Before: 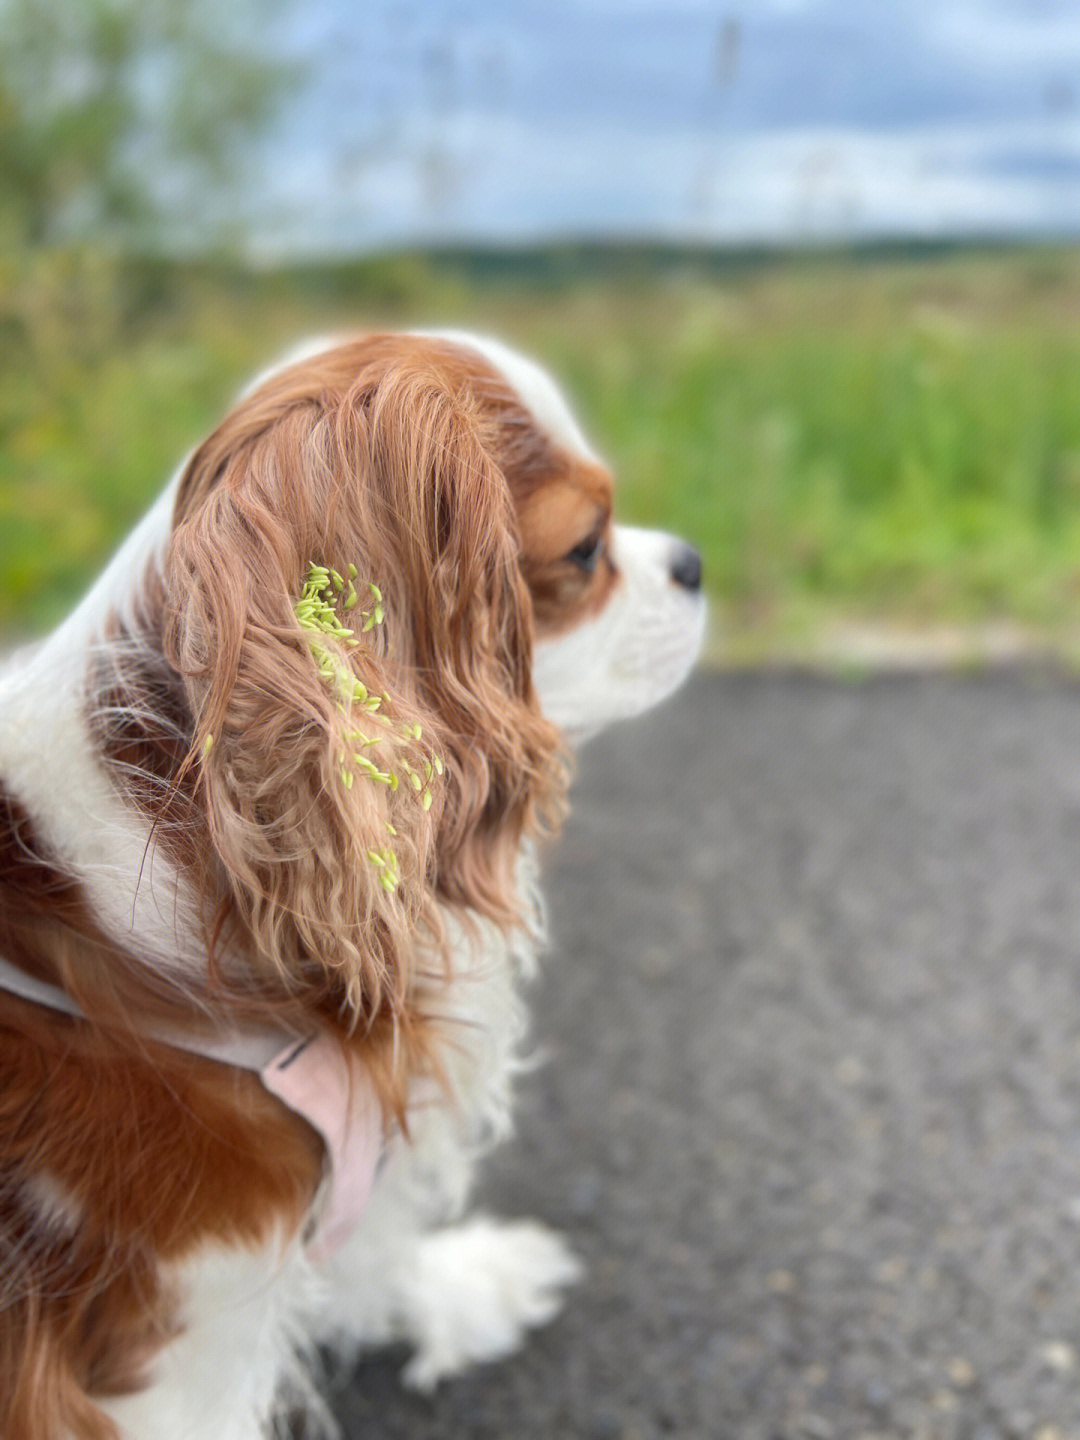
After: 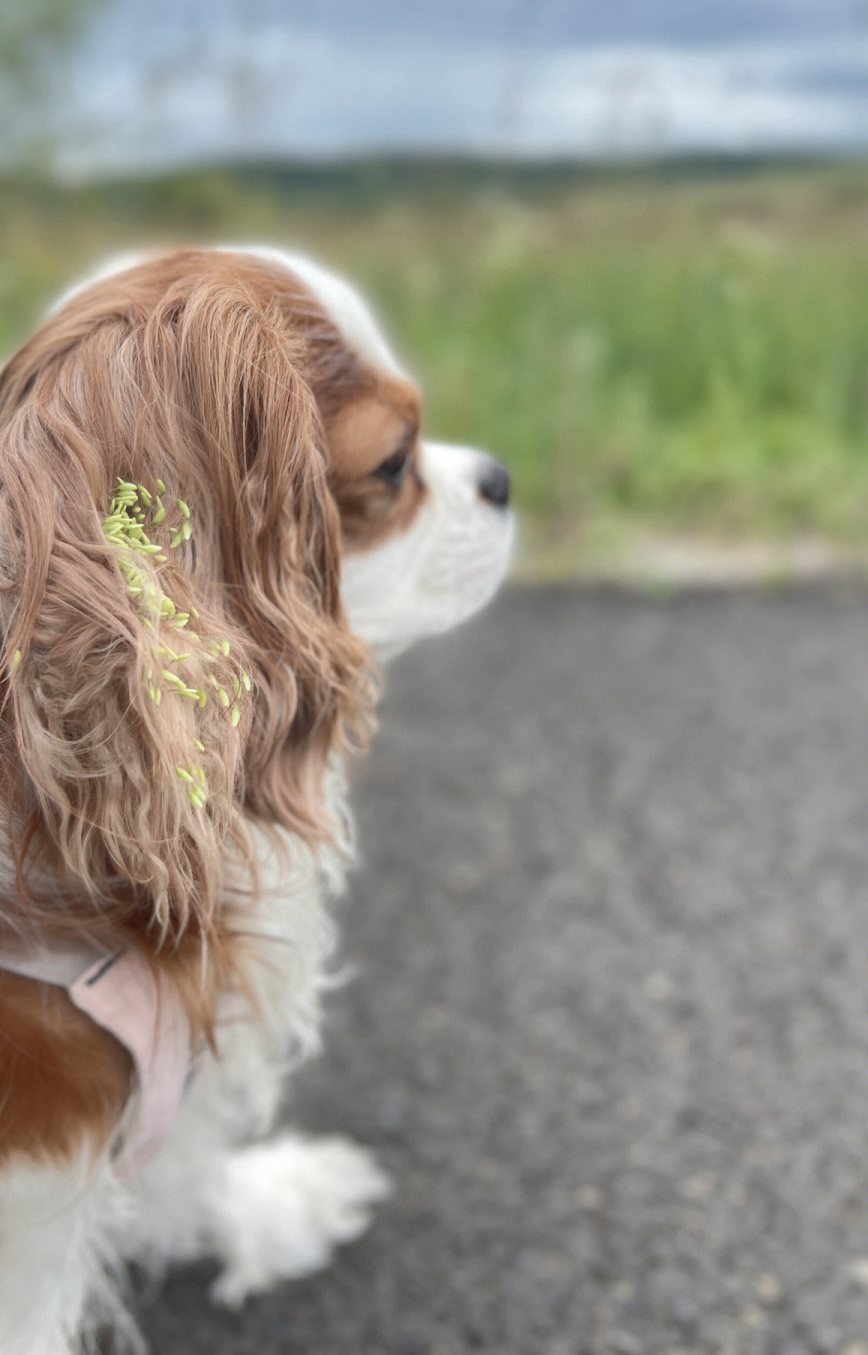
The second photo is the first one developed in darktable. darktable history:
crop and rotate: left 17.922%, top 5.878%, right 1.674%
shadows and highlights: on, module defaults
contrast brightness saturation: contrast 0.095, saturation -0.288
